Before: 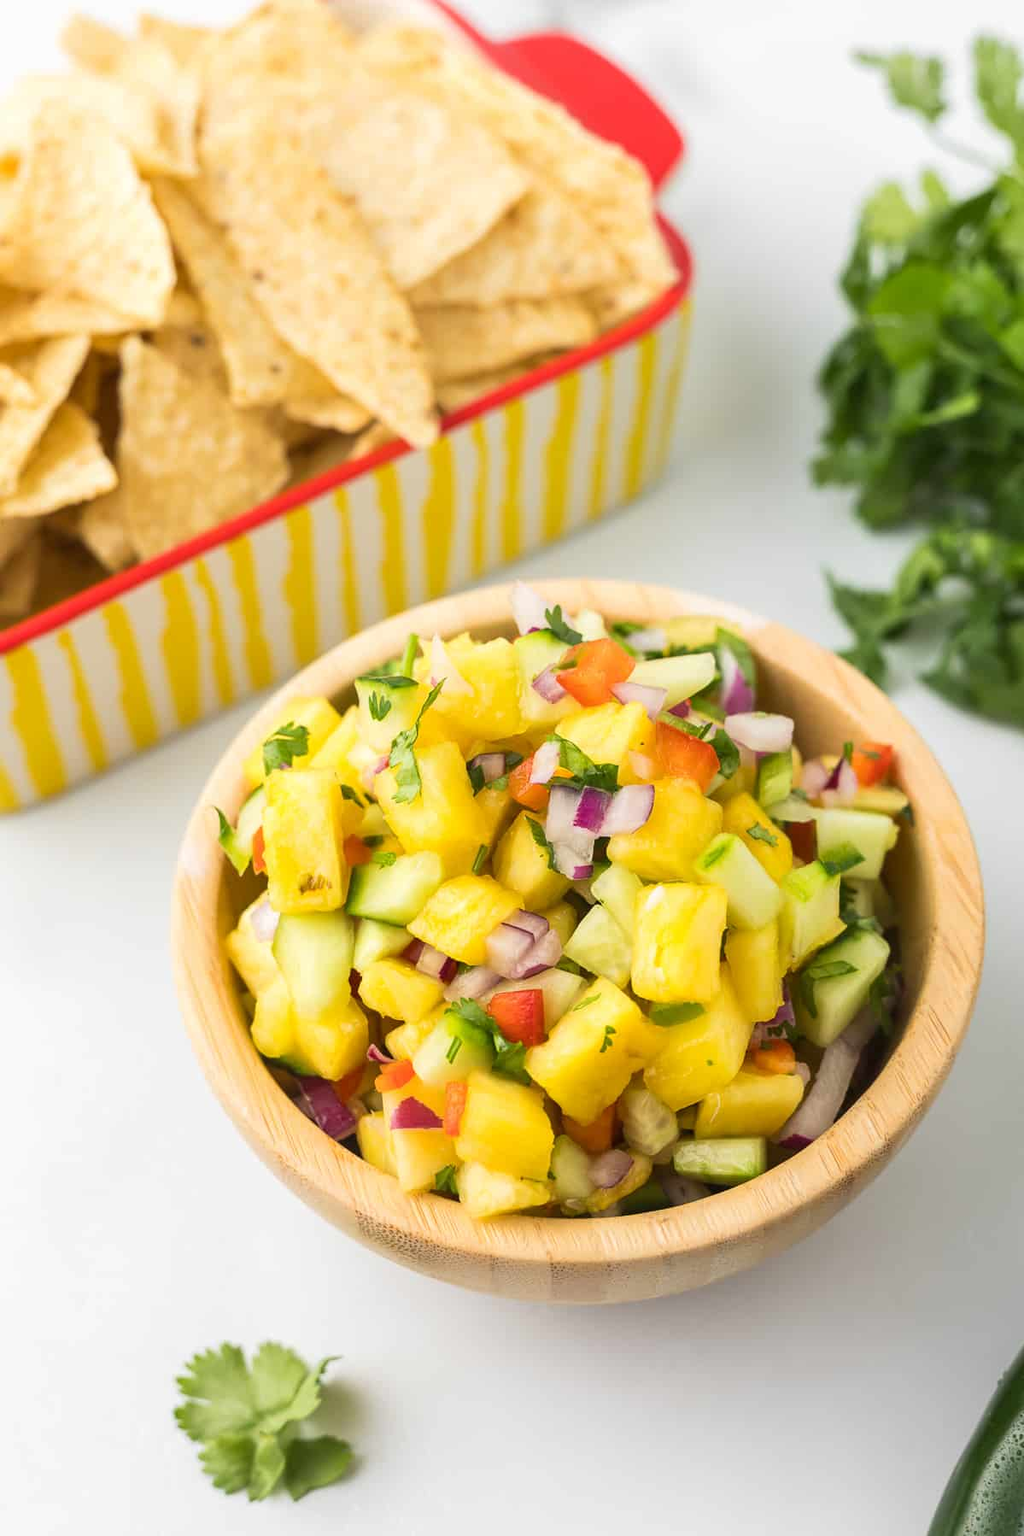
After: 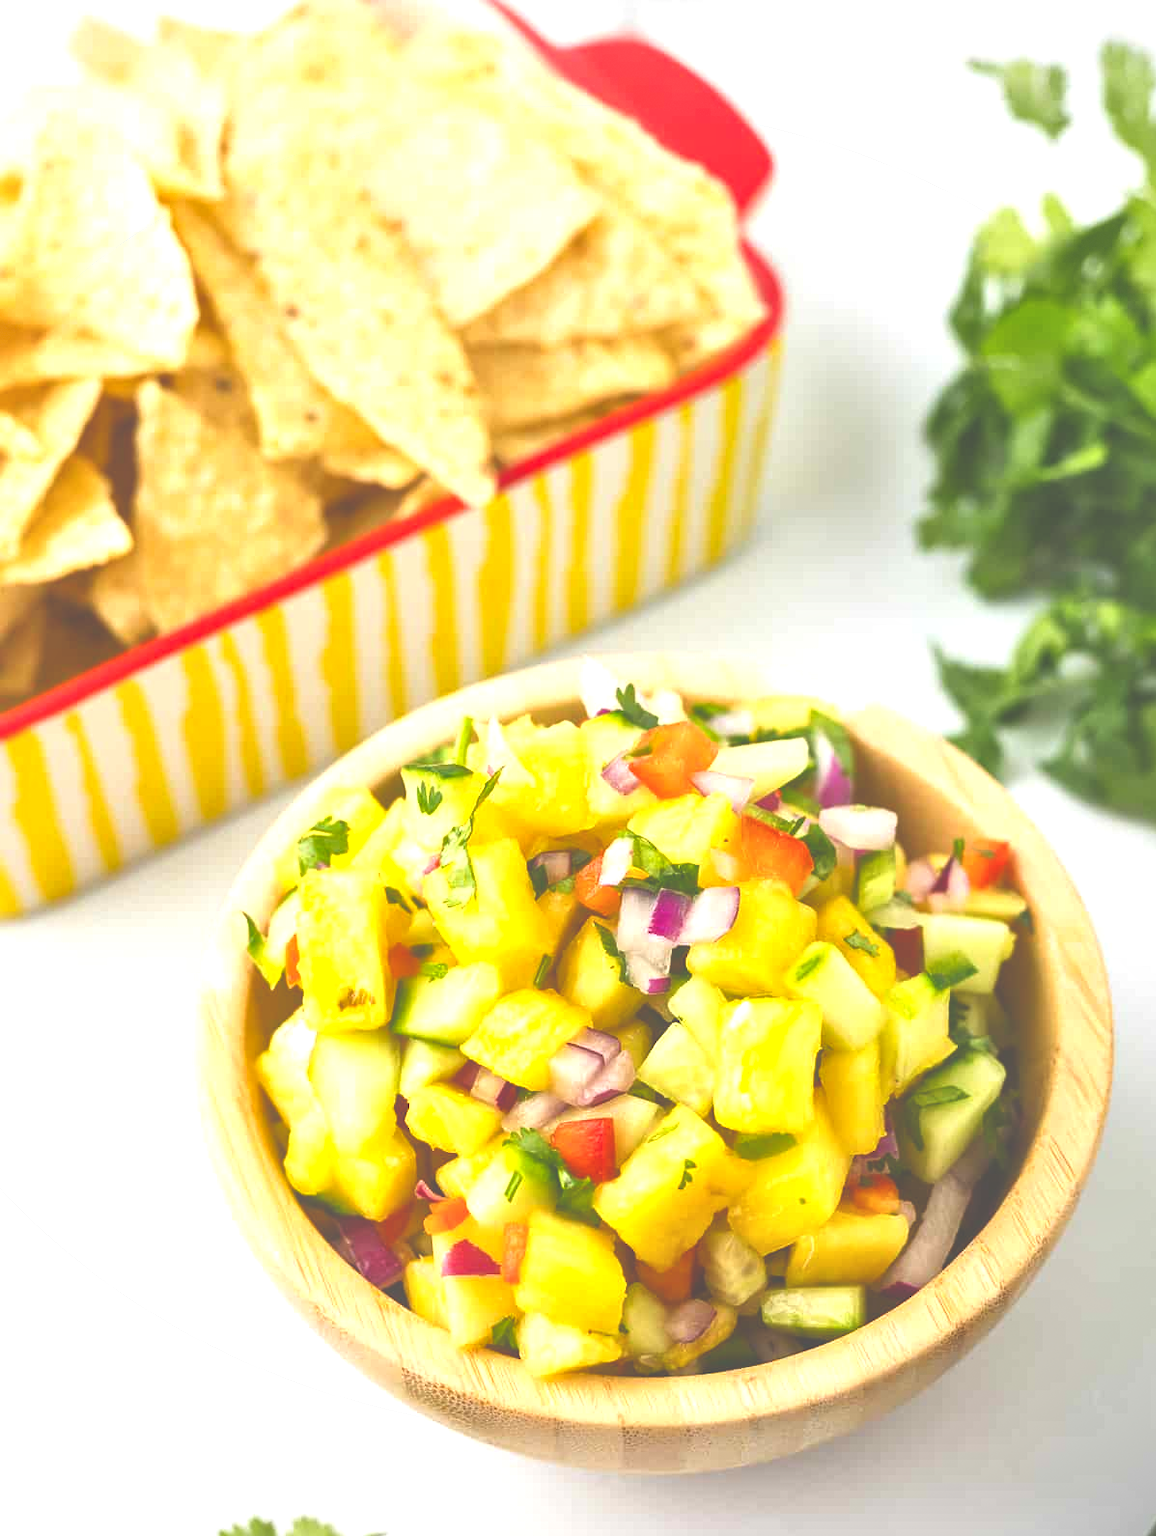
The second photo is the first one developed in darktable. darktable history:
exposure: black level correction -0.071, exposure 0.5 EV, compensate highlight preservation false
local contrast: mode bilateral grid, contrast 20, coarseness 50, detail 150%, midtone range 0.2
color balance rgb: linear chroma grading › global chroma 18.9%, perceptual saturation grading › global saturation 20%, perceptual saturation grading › highlights -25%, perceptual saturation grading › shadows 50%, global vibrance 18.93%
crop and rotate: top 0%, bottom 11.49%
vignetting: fall-off start 97.28%, fall-off radius 79%, brightness -0.462, saturation -0.3, width/height ratio 1.114, dithering 8-bit output, unbound false
